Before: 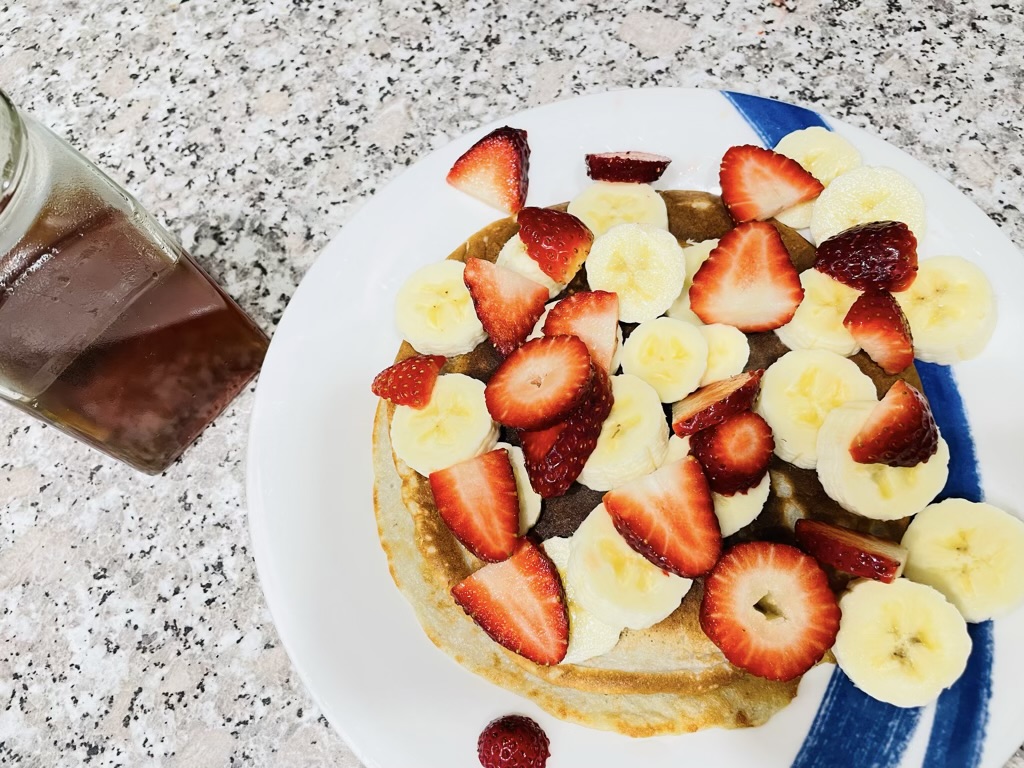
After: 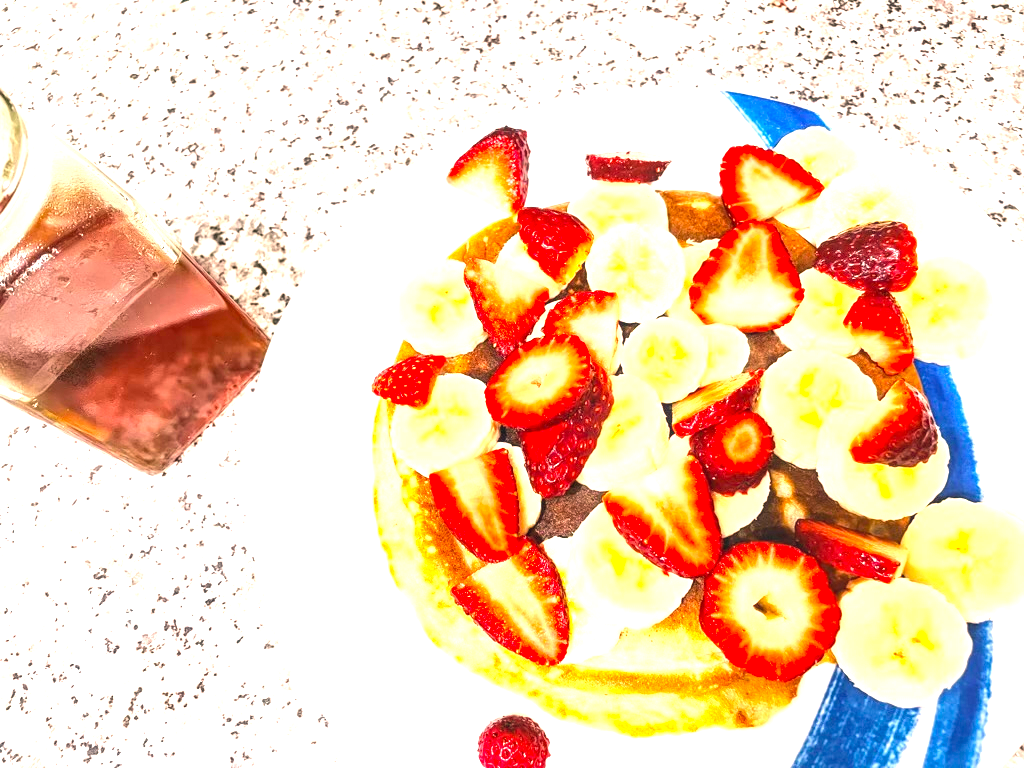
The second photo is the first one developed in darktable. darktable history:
contrast brightness saturation: contrast 0.07, brightness 0.08, saturation 0.18
exposure: black level correction 0, exposure 1.5 EV, compensate highlight preservation false
white balance: red 1.127, blue 0.943
local contrast: on, module defaults
